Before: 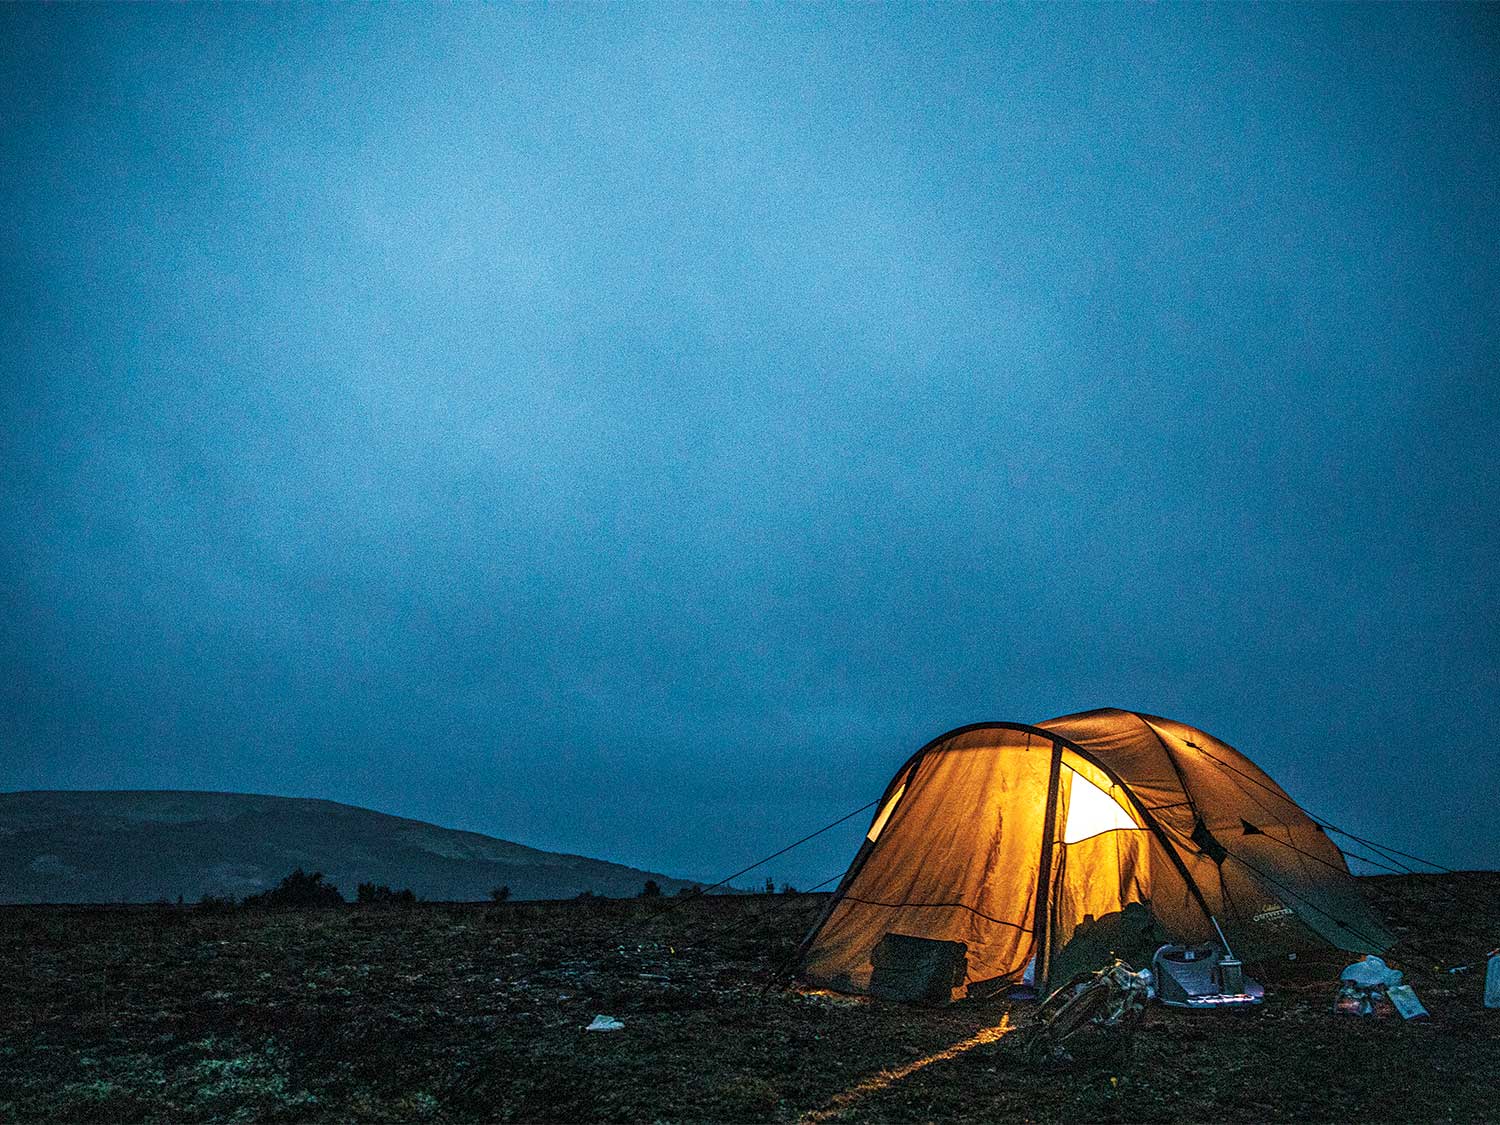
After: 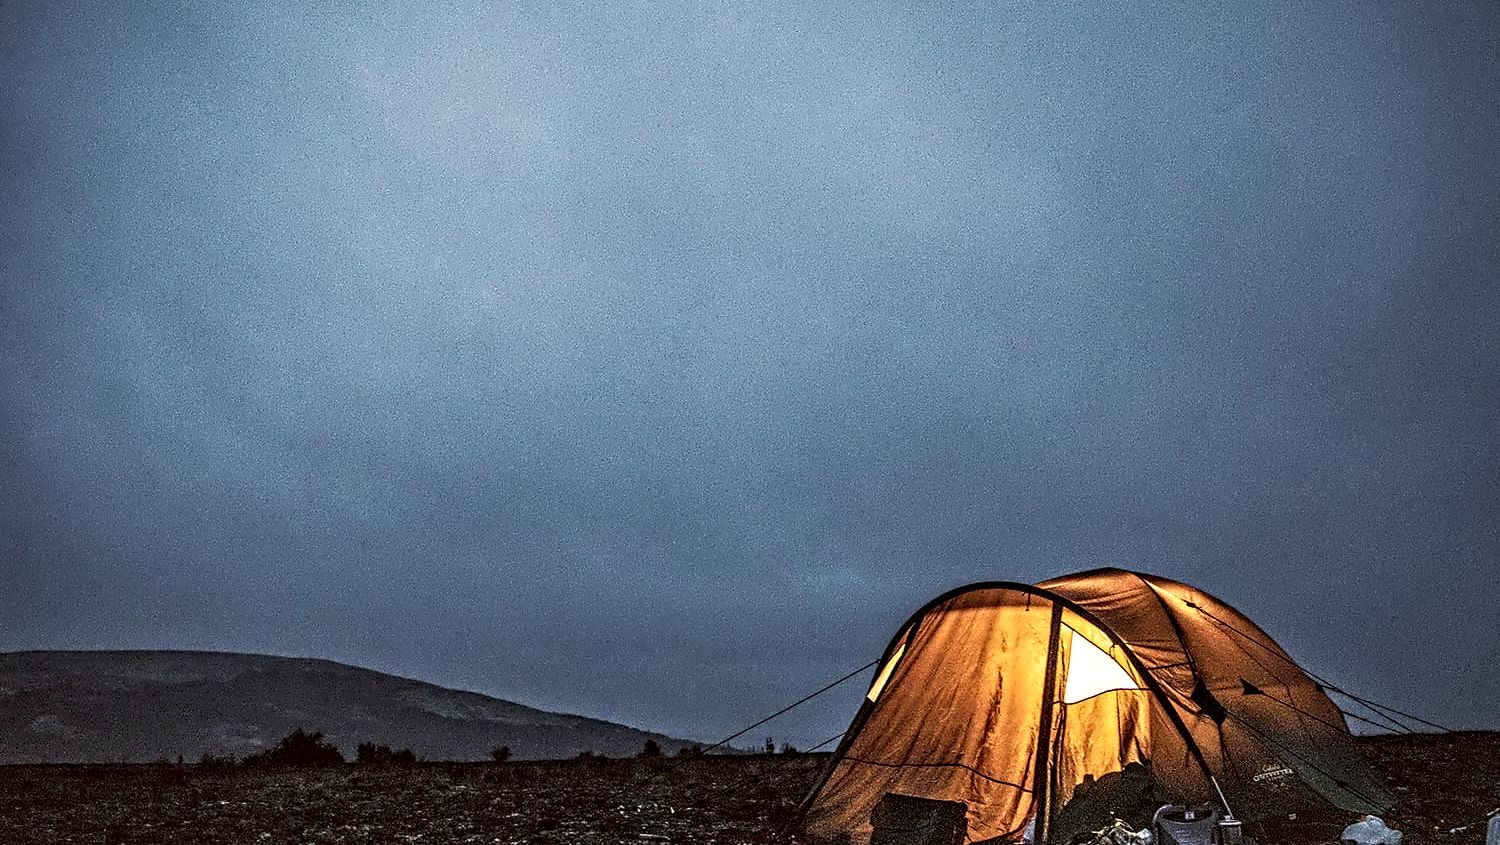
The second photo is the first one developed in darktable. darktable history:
contrast equalizer: octaves 7, y [[0.5, 0.542, 0.583, 0.625, 0.667, 0.708], [0.5 ×6], [0.5 ×6], [0, 0.033, 0.067, 0.1, 0.133, 0.167], [0, 0.05, 0.1, 0.15, 0.2, 0.25]]
color correction: highlights a* 10.23, highlights b* 9.71, shadows a* 9.1, shadows b* 8.58, saturation 0.789
crop and rotate: top 12.469%, bottom 12.396%
